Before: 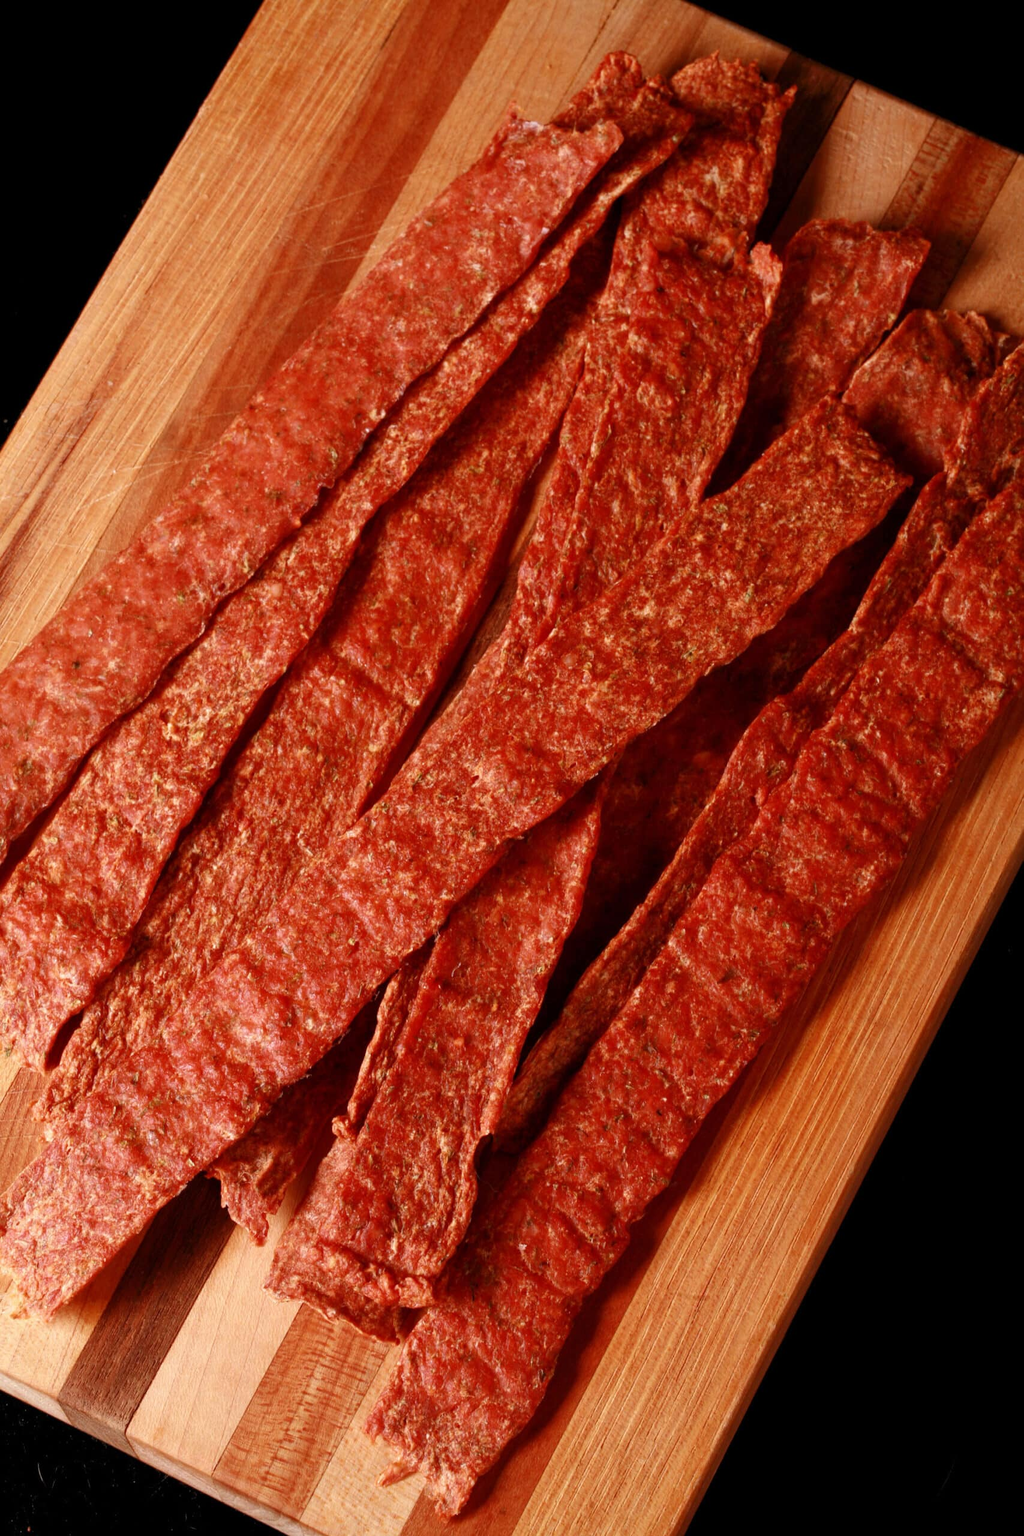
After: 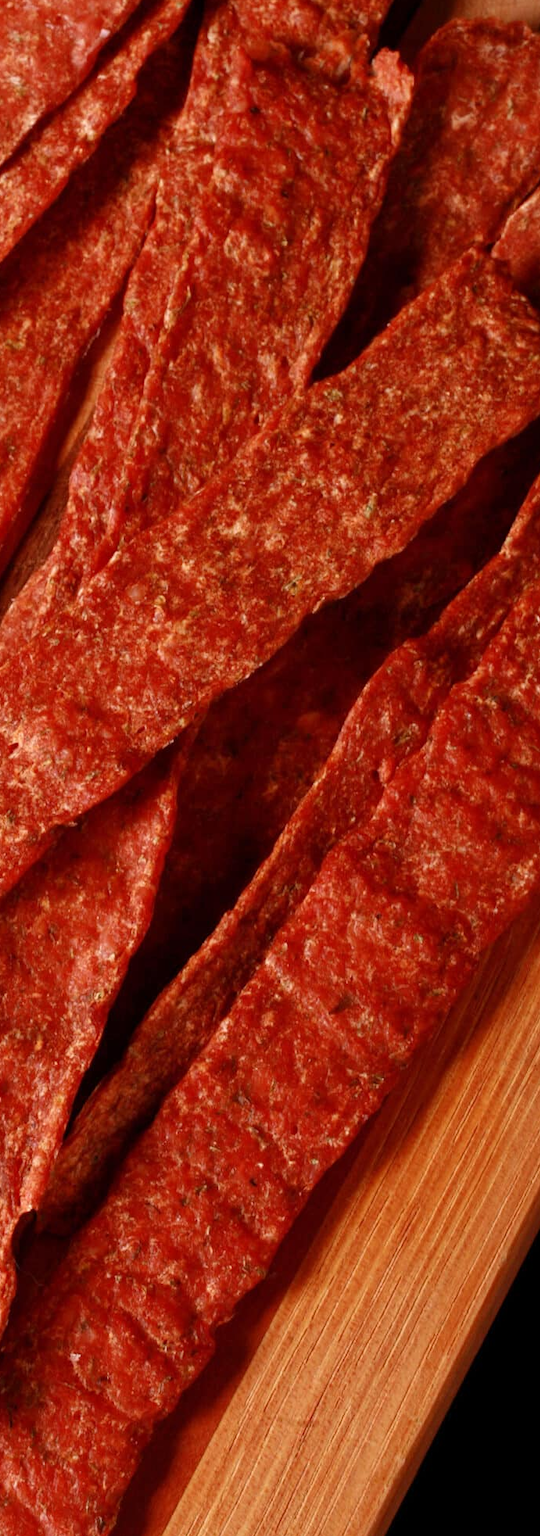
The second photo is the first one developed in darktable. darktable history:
crop: left 45.447%, top 13.396%, right 13.979%, bottom 9.812%
